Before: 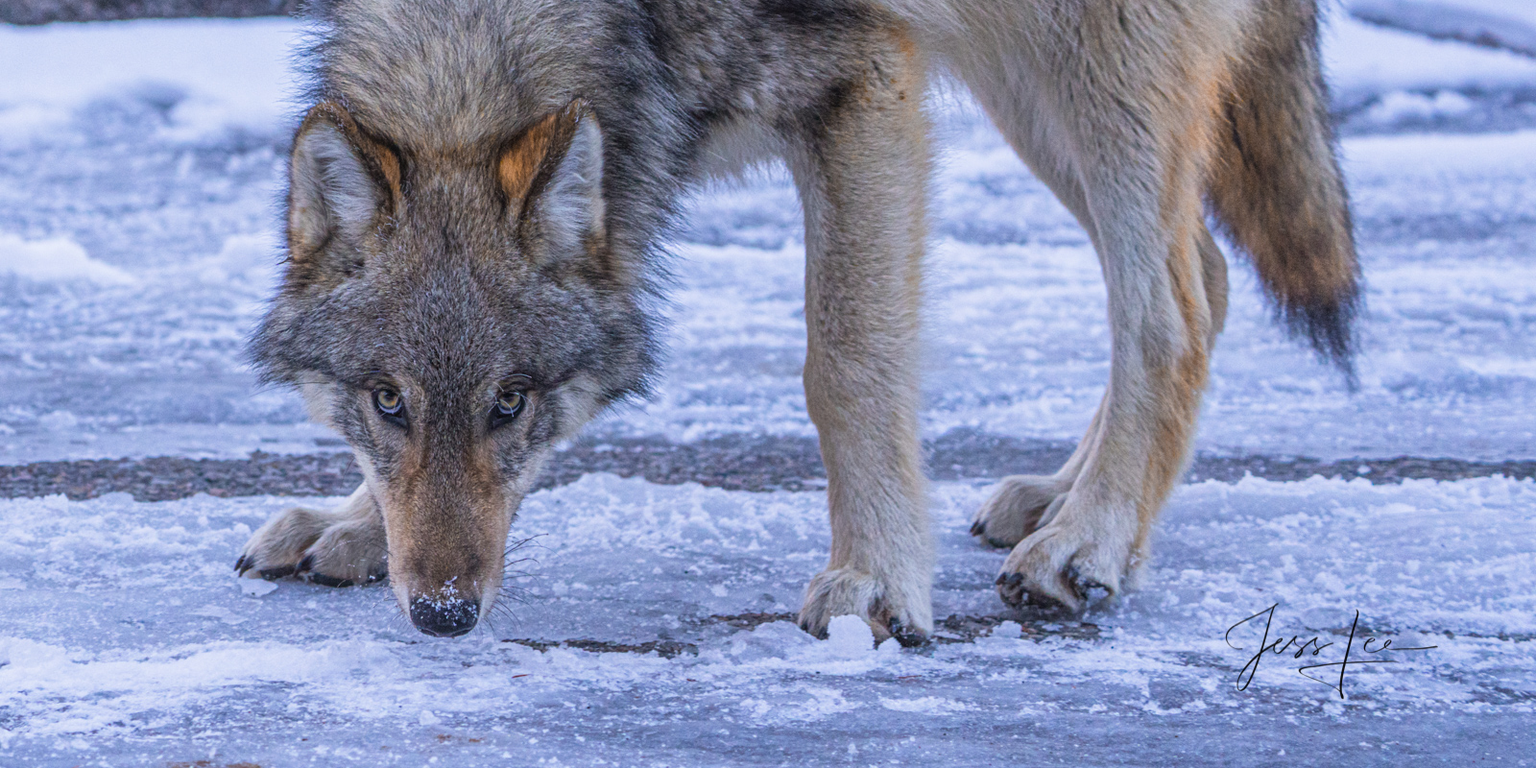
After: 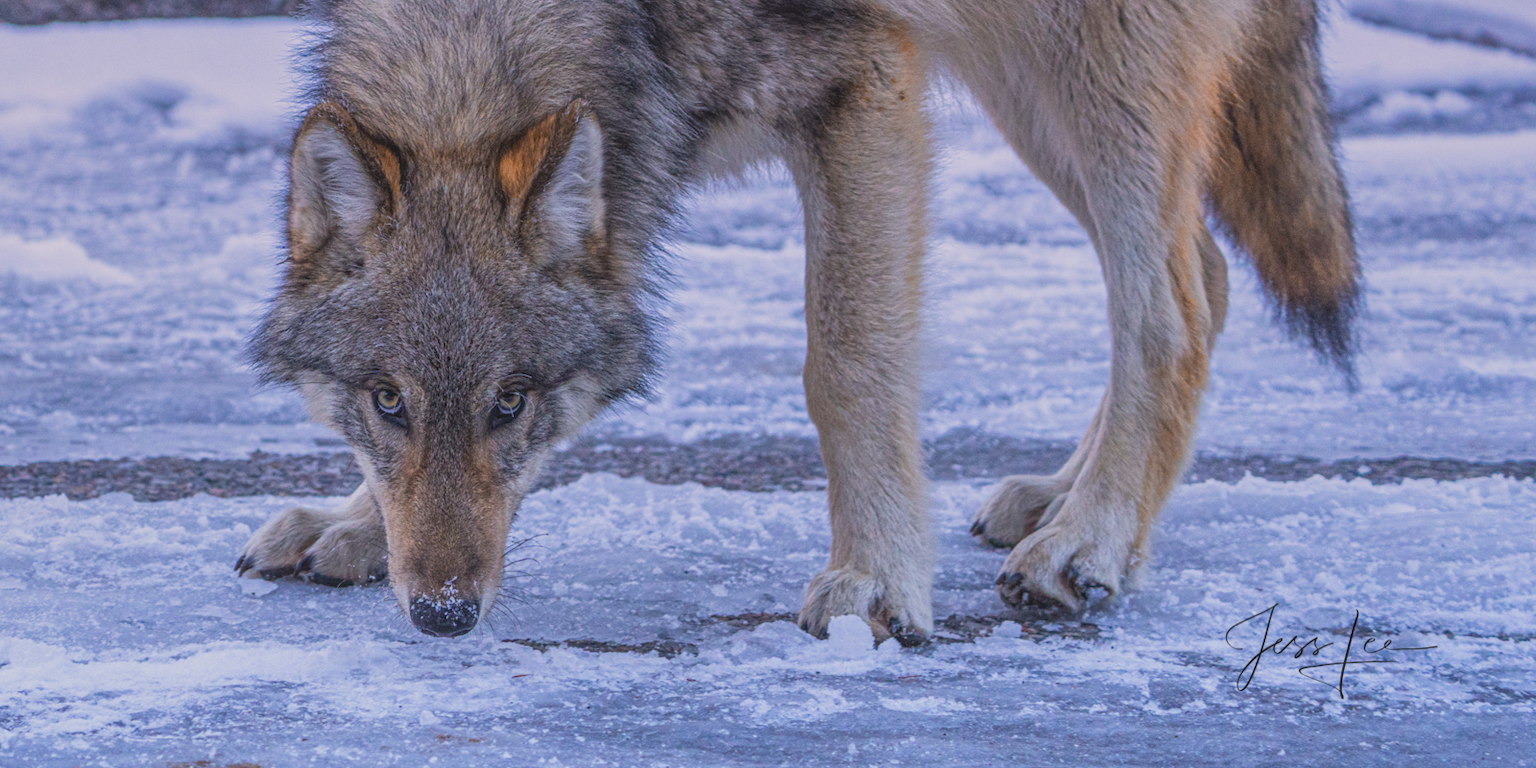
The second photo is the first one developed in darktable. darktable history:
local contrast: detail 130%
contrast brightness saturation: contrast -0.28
graduated density: density 0.38 EV, hardness 21%, rotation -6.11°, saturation 32%
